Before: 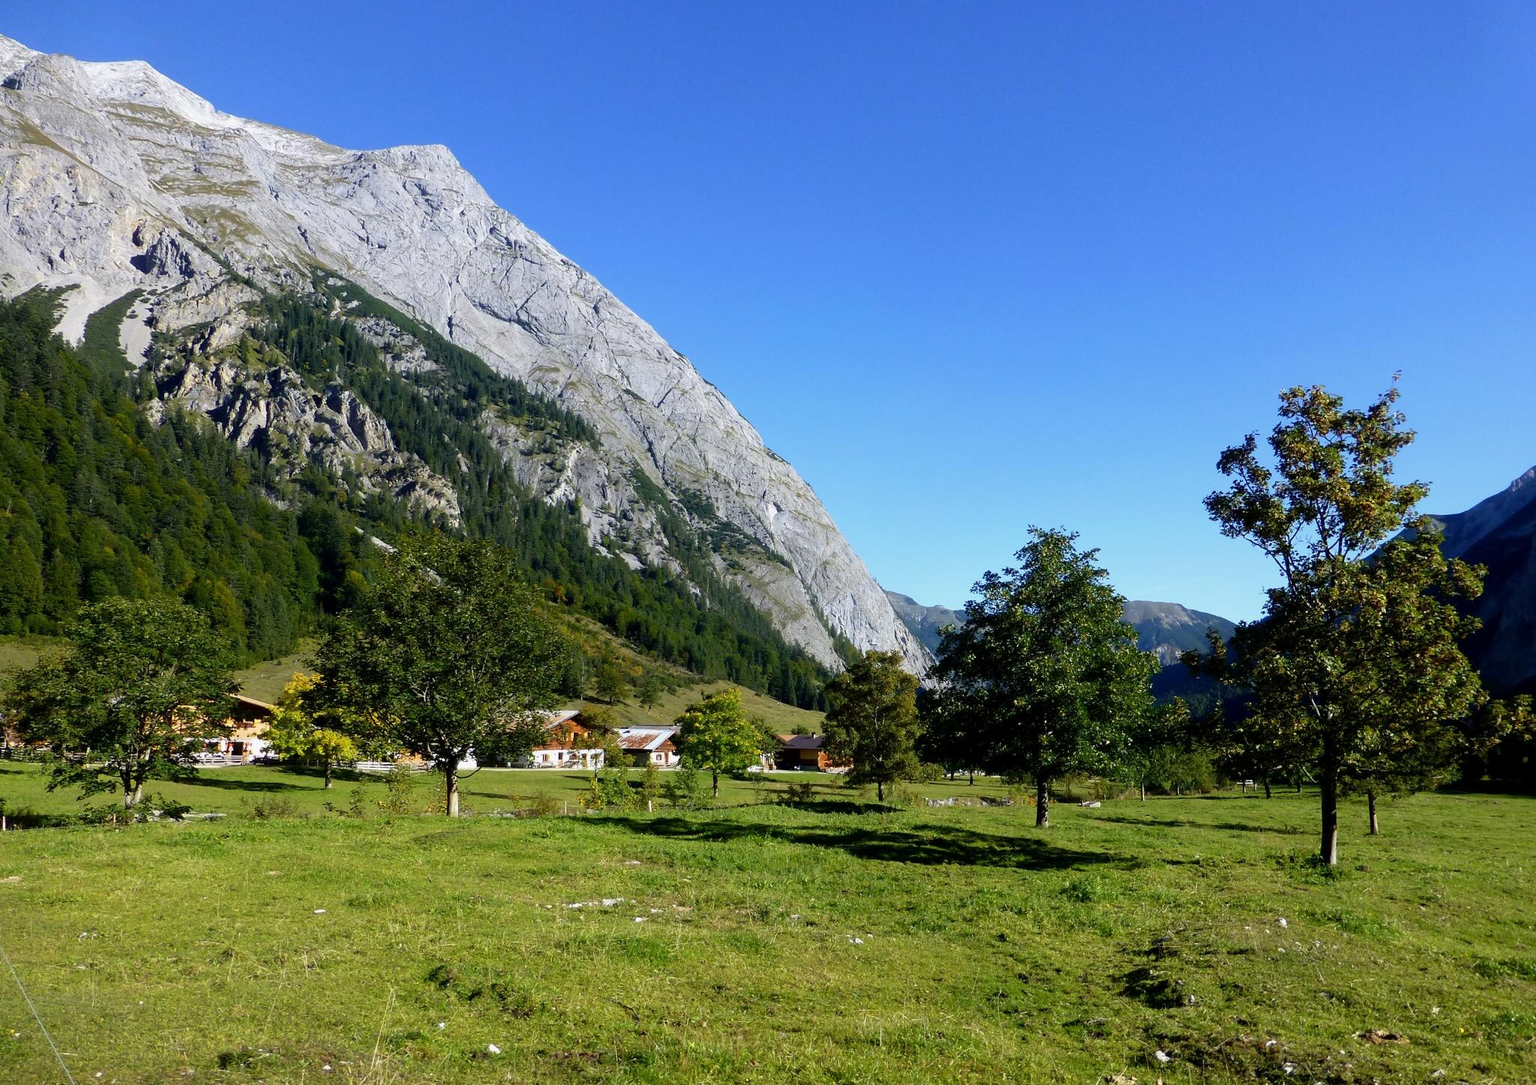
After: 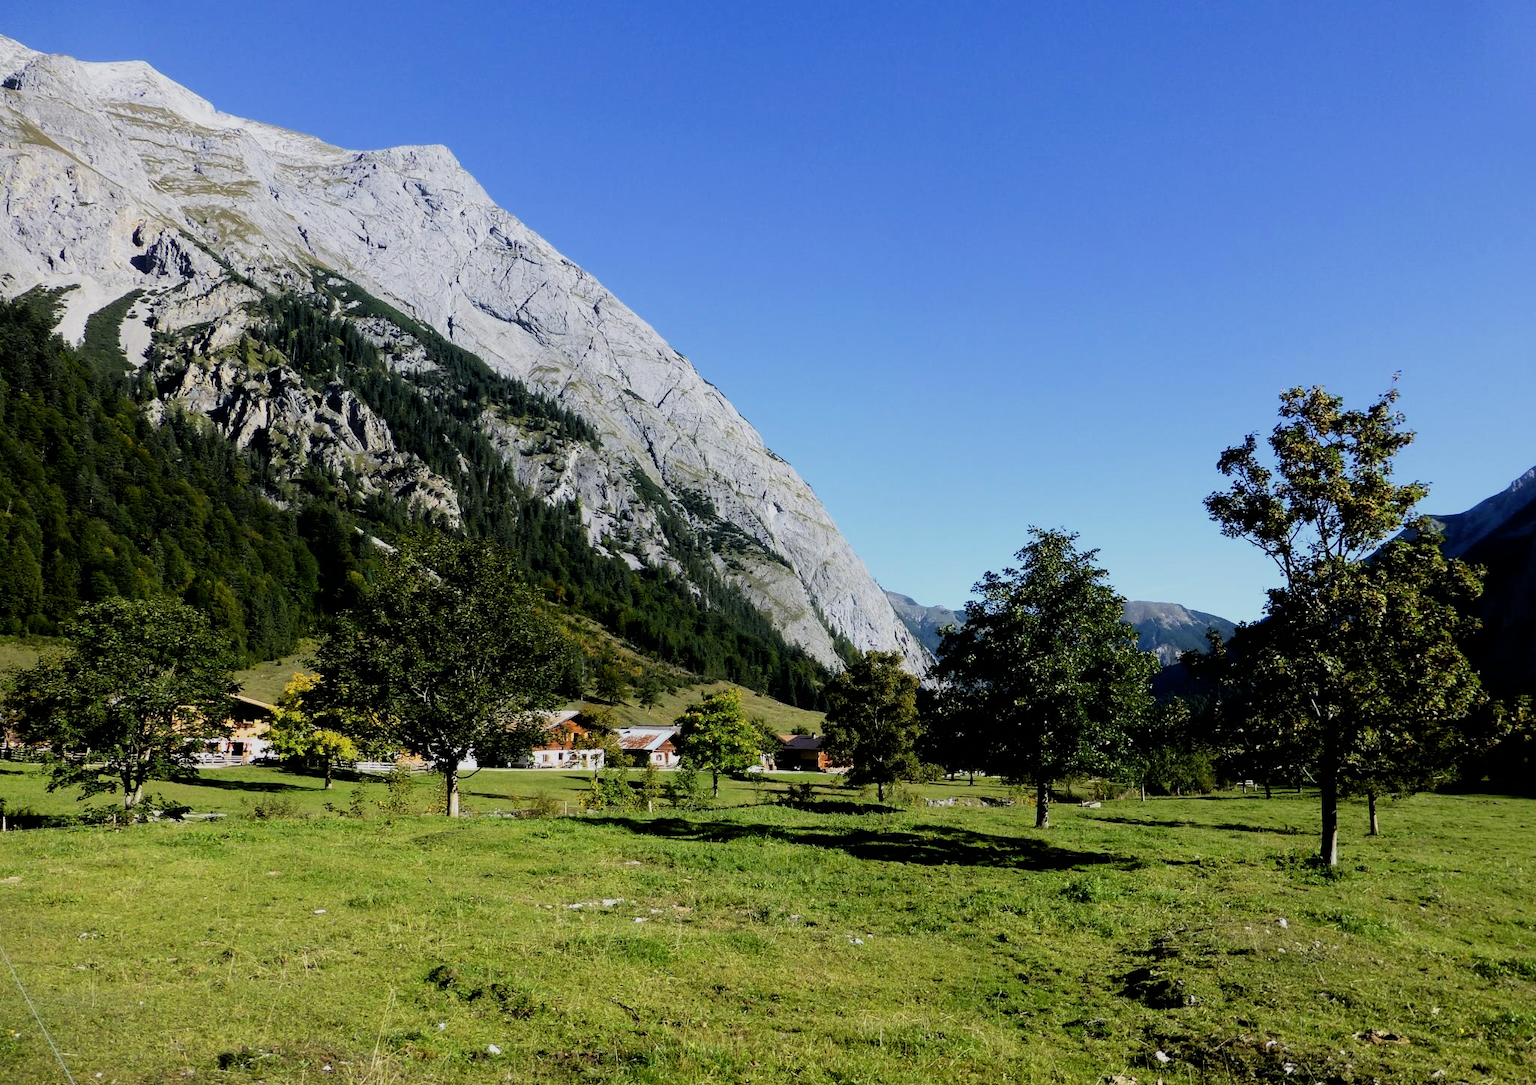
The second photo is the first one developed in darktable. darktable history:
filmic rgb: black relative exposure -7.5 EV, white relative exposure 5 EV, hardness 3.33, contrast 1.297
